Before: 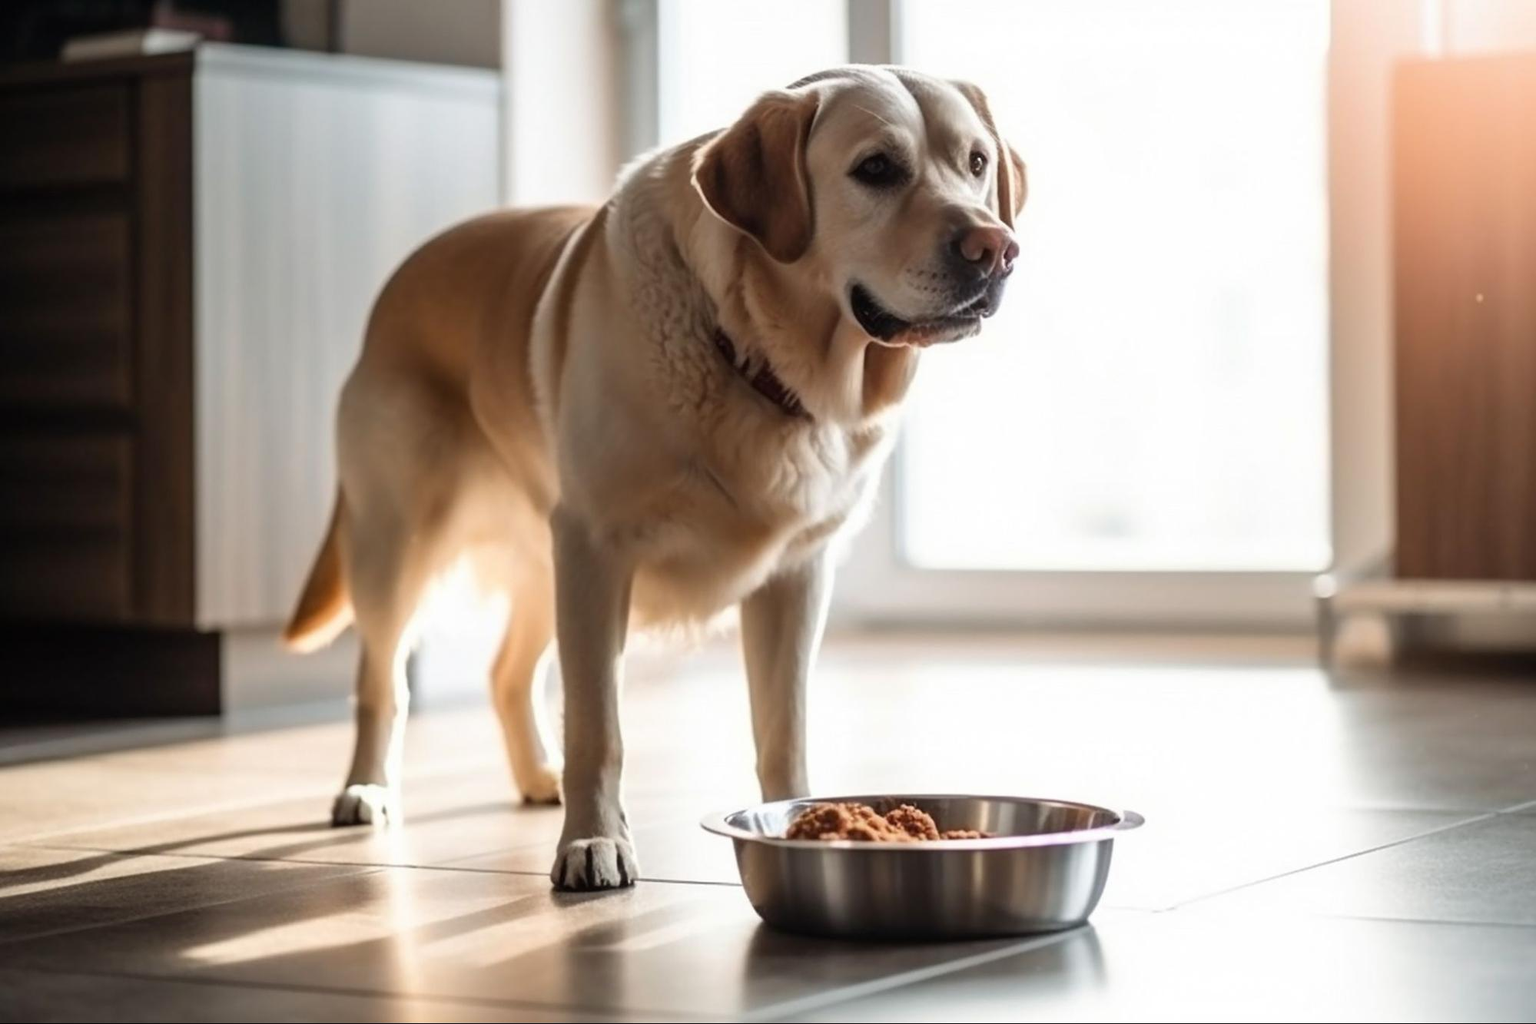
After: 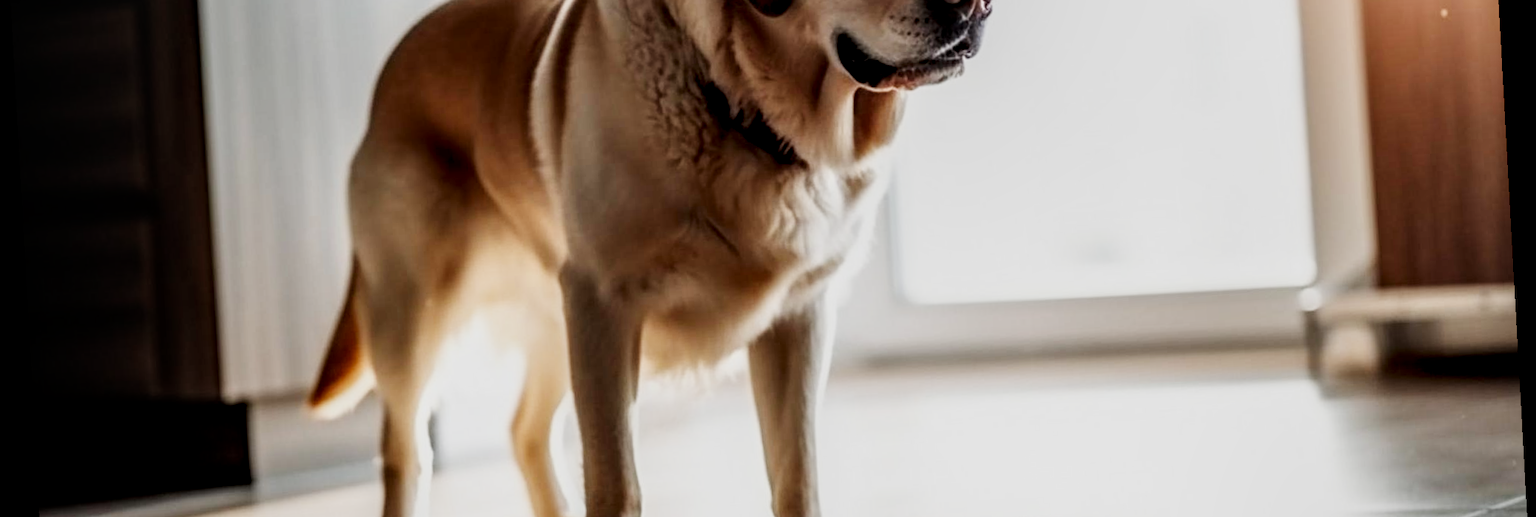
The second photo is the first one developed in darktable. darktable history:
crop and rotate: top 26.056%, bottom 25.543%
sigmoid: contrast 1.69, skew -0.23, preserve hue 0%, red attenuation 0.1, red rotation 0.035, green attenuation 0.1, green rotation -0.017, blue attenuation 0.15, blue rotation -0.052, base primaries Rec2020
local contrast: highlights 20%, detail 150%
rotate and perspective: rotation -3.18°, automatic cropping off
